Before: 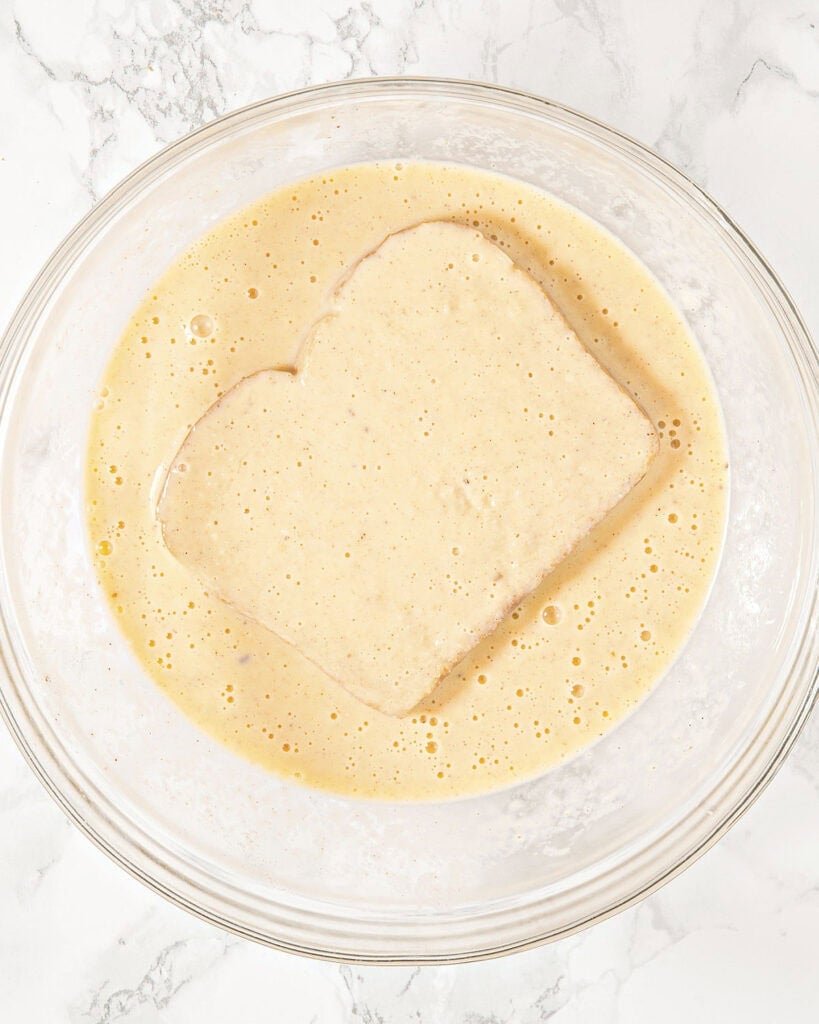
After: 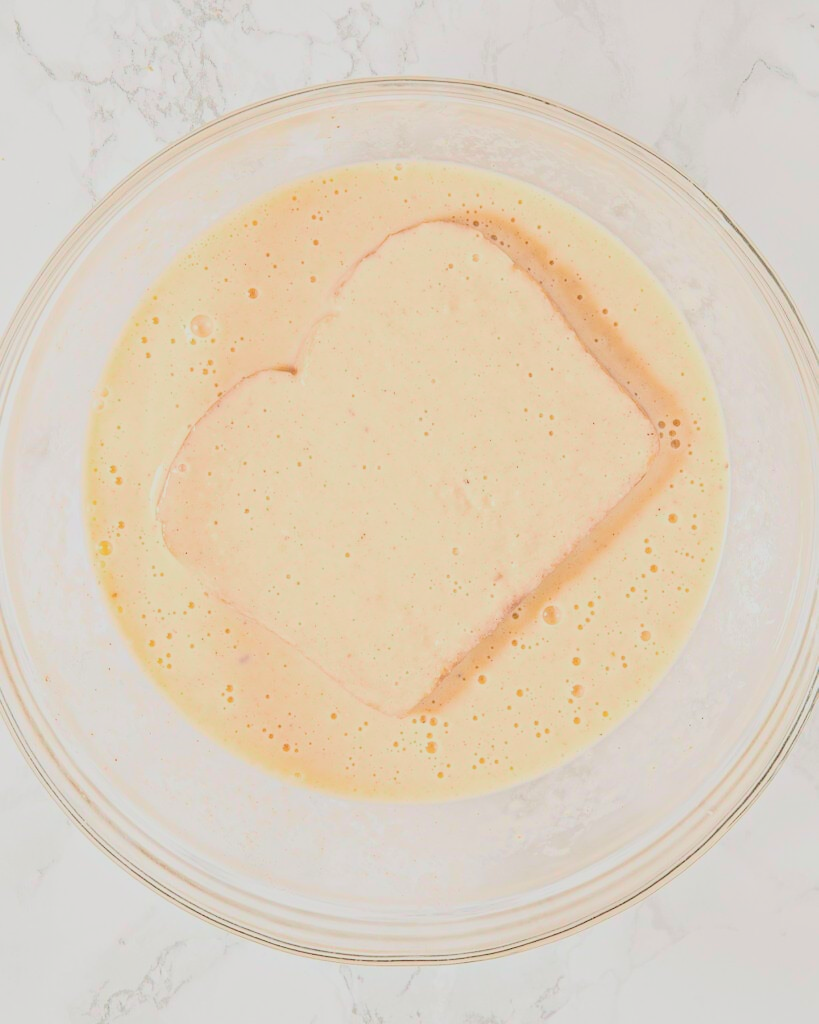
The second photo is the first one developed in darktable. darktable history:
filmic rgb: black relative exposure -7.65 EV, white relative exposure 4.56 EV, hardness 3.61, color science v6 (2022)
tone curve: curves: ch0 [(0.003, 0) (0.066, 0.023) (0.149, 0.094) (0.264, 0.238) (0.395, 0.421) (0.517, 0.56) (0.688, 0.743) (0.813, 0.846) (1, 1)]; ch1 [(0, 0) (0.164, 0.115) (0.337, 0.332) (0.39, 0.398) (0.464, 0.461) (0.501, 0.5) (0.521, 0.535) (0.571, 0.588) (0.652, 0.681) (0.733, 0.749) (0.811, 0.796) (1, 1)]; ch2 [(0, 0) (0.337, 0.382) (0.464, 0.476) (0.501, 0.502) (0.527, 0.54) (0.556, 0.567) (0.6, 0.59) (0.687, 0.675) (1, 1)], color space Lab, independent channels, preserve colors none
